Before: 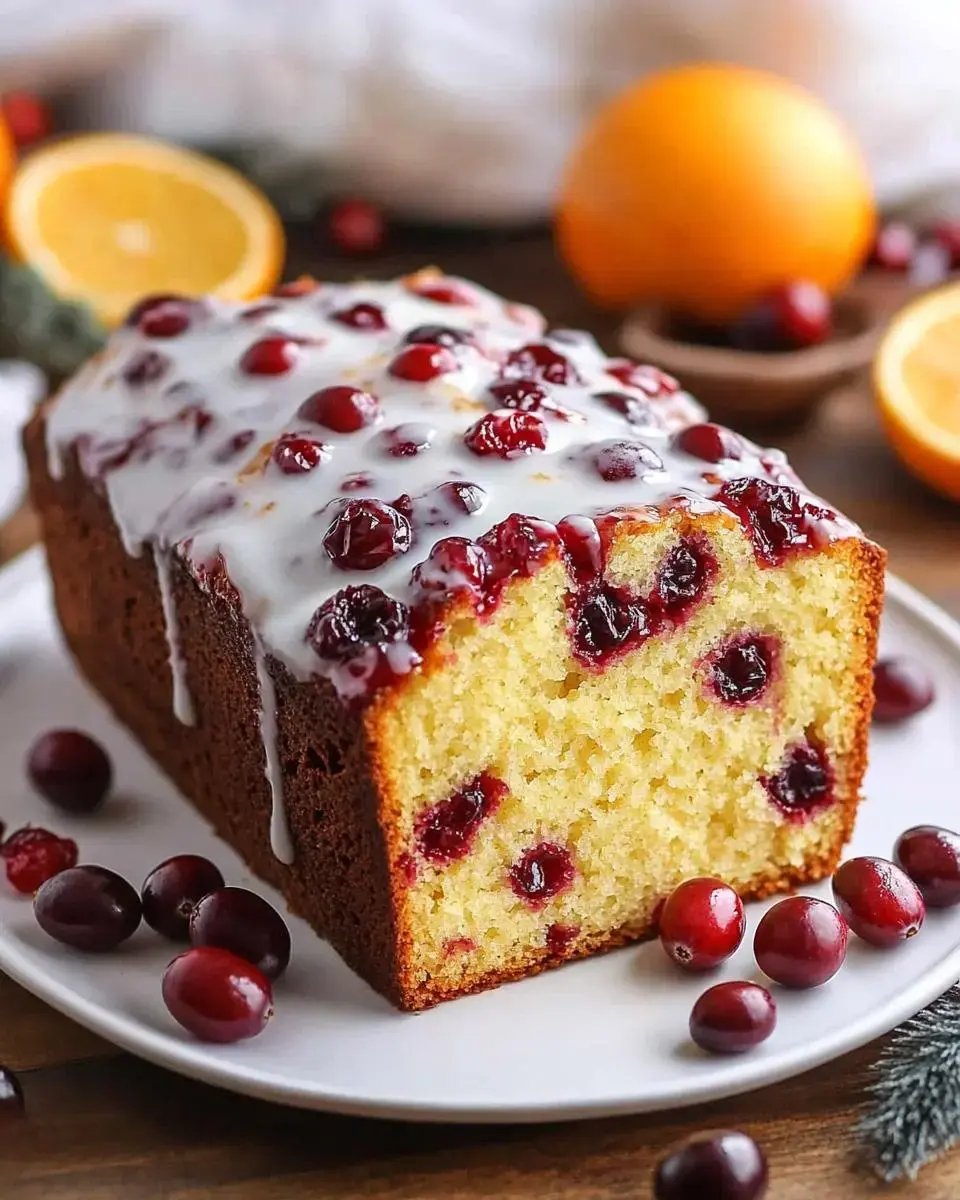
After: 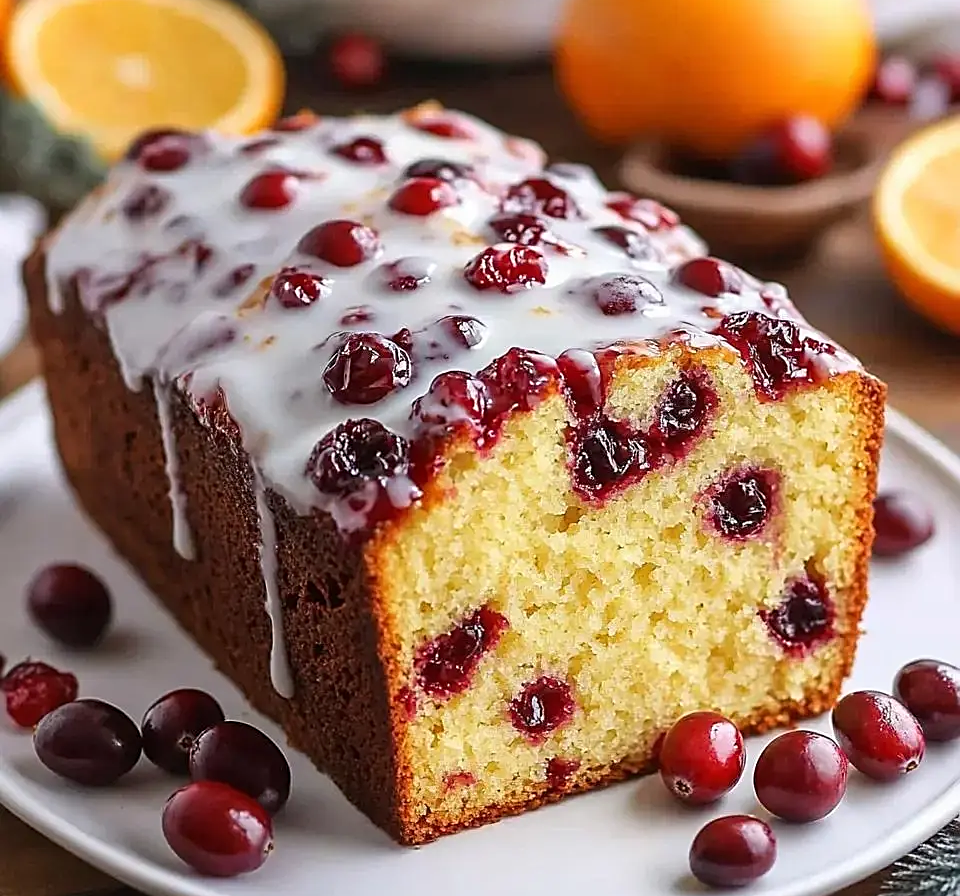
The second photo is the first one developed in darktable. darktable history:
sharpen: on, module defaults
crop: top 13.851%, bottom 11.405%
